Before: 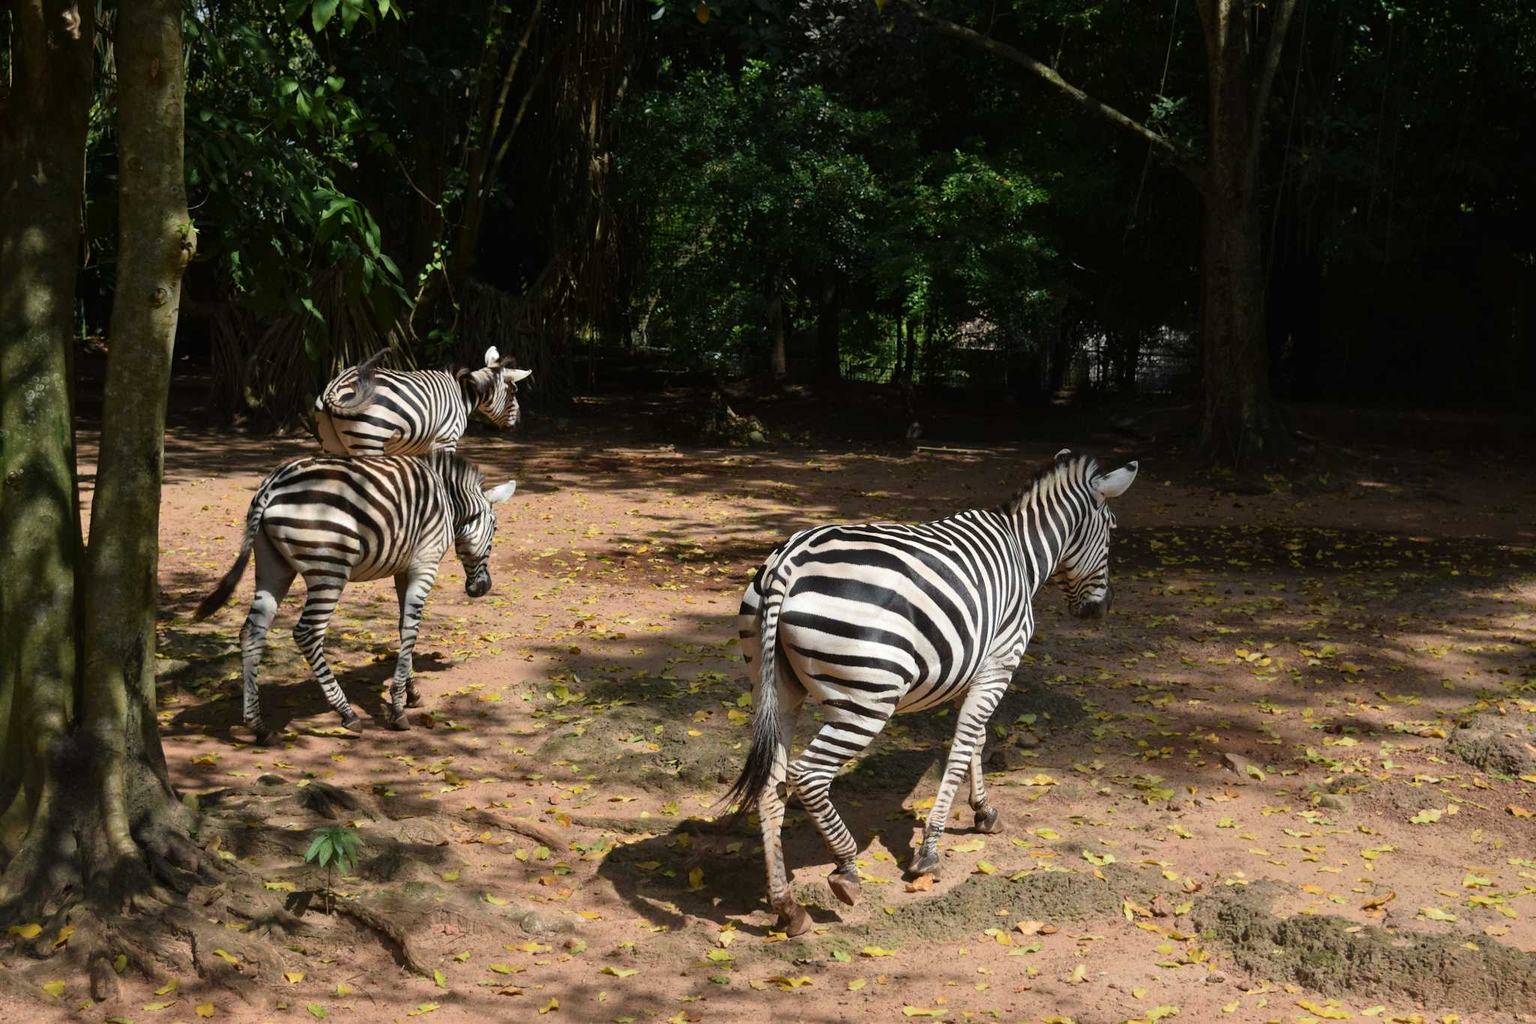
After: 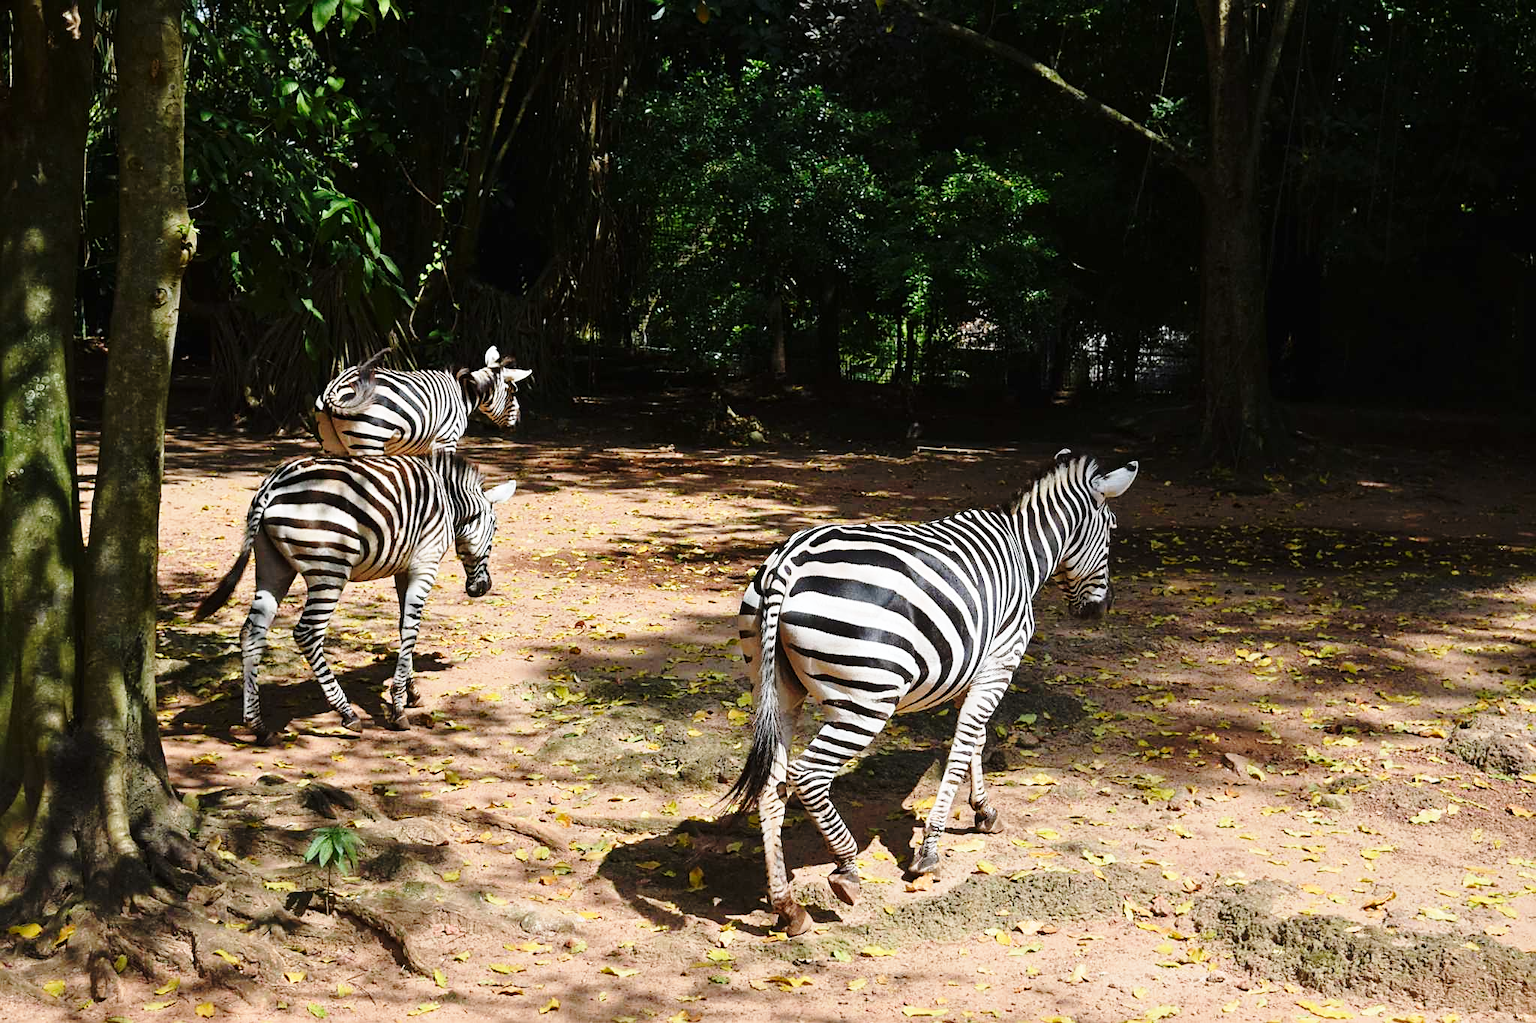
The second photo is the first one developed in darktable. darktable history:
sharpen: on, module defaults
white balance: red 0.983, blue 1.036
base curve: curves: ch0 [(0, 0) (0.028, 0.03) (0.121, 0.232) (0.46, 0.748) (0.859, 0.968) (1, 1)], preserve colors none
